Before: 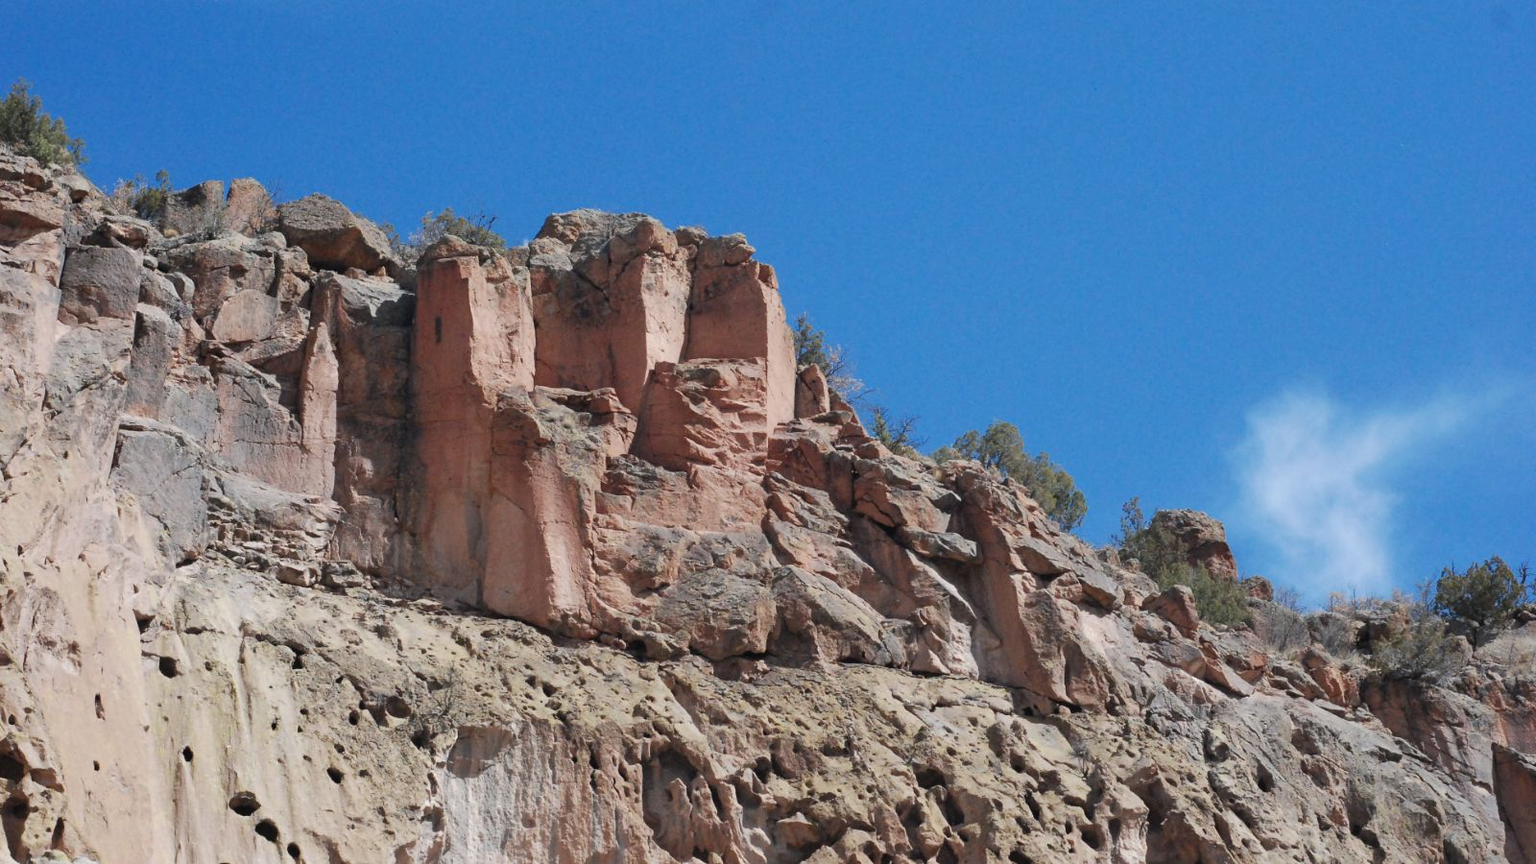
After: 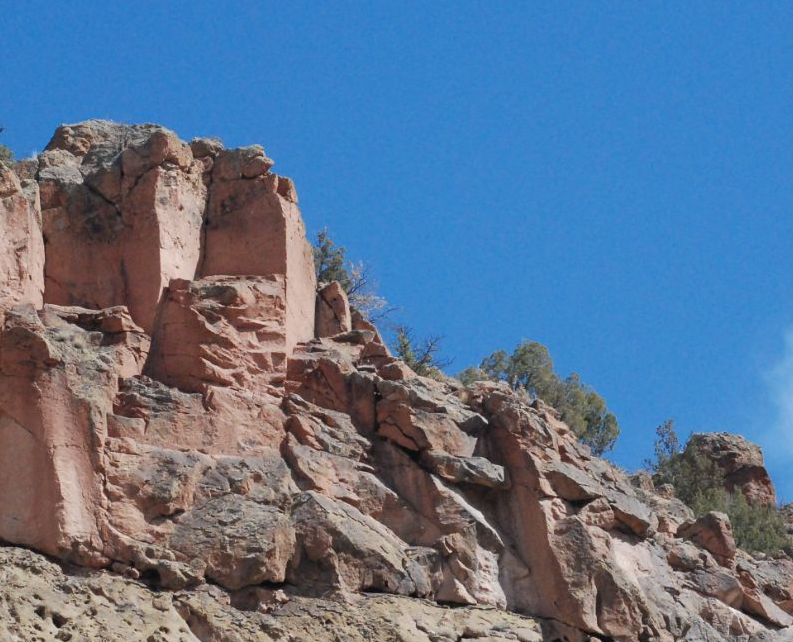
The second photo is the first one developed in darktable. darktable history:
color correction: highlights a* 0.003, highlights b* -0.283
crop: left 32.075%, top 10.976%, right 18.355%, bottom 17.596%
